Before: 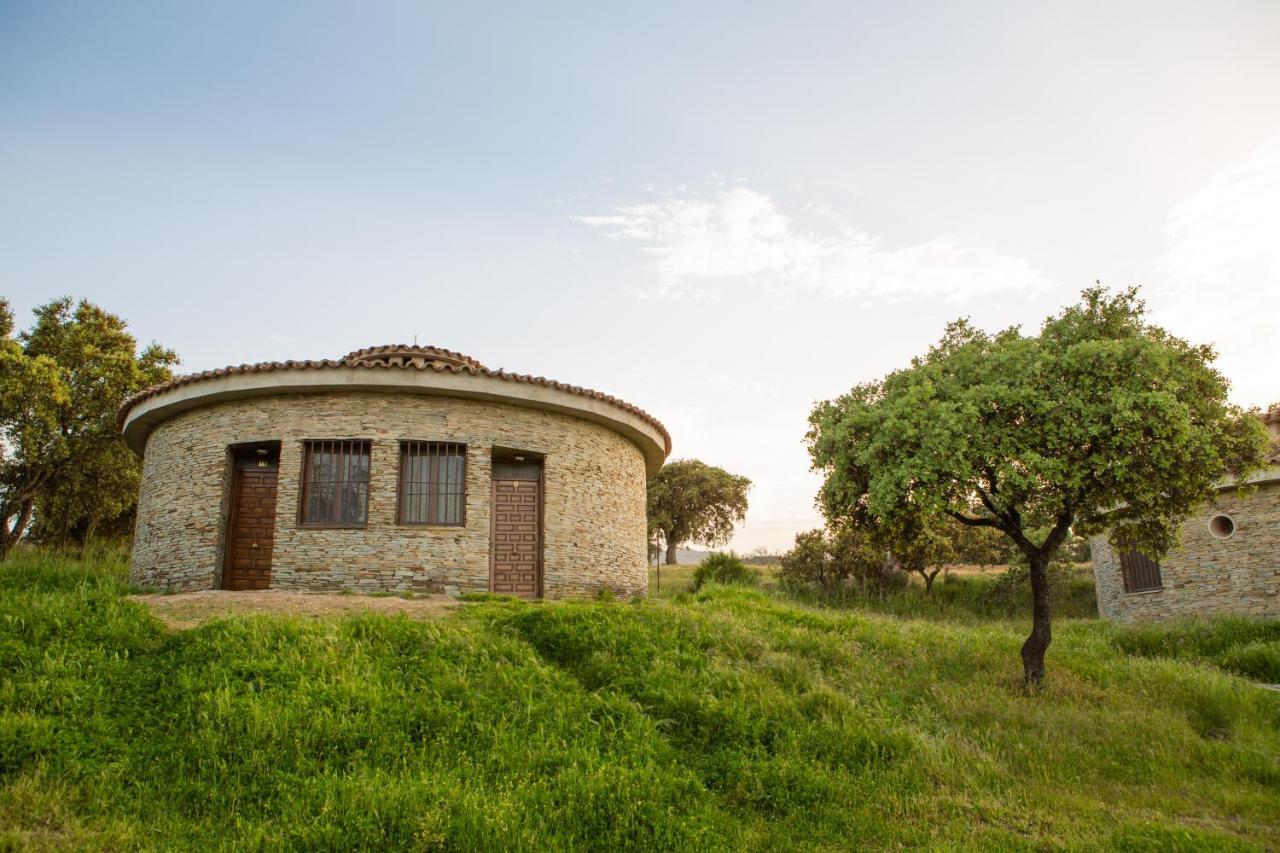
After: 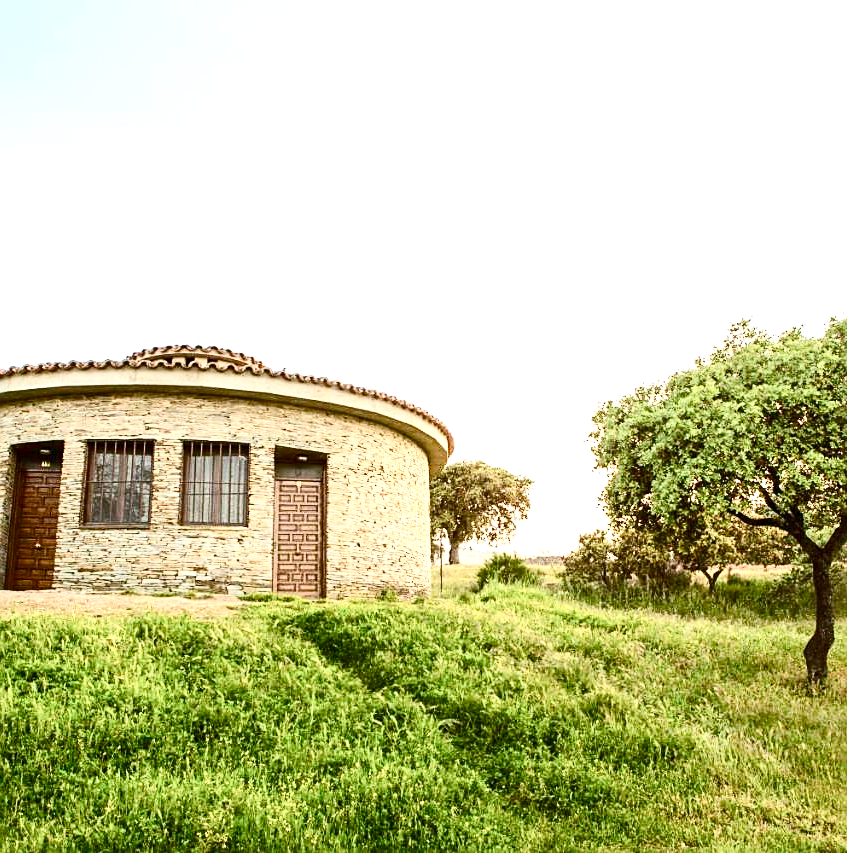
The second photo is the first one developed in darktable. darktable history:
contrast brightness saturation: contrast 0.298
sharpen: on, module defaults
crop: left 16.972%, right 16.823%
exposure: exposure 1.216 EV, compensate highlight preservation false
color balance rgb: perceptual saturation grading › global saturation 20%, perceptual saturation grading › highlights -50.587%, perceptual saturation grading › shadows 30.421%, global vibrance 20%
